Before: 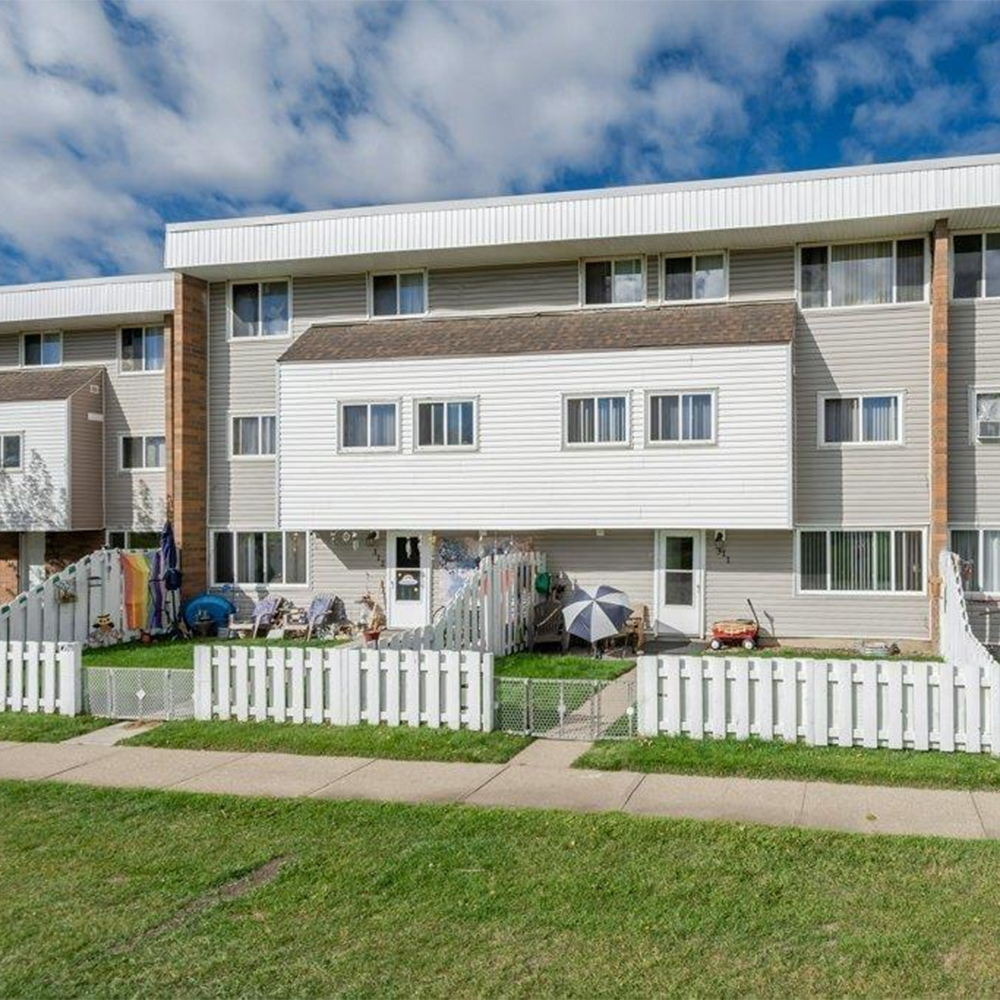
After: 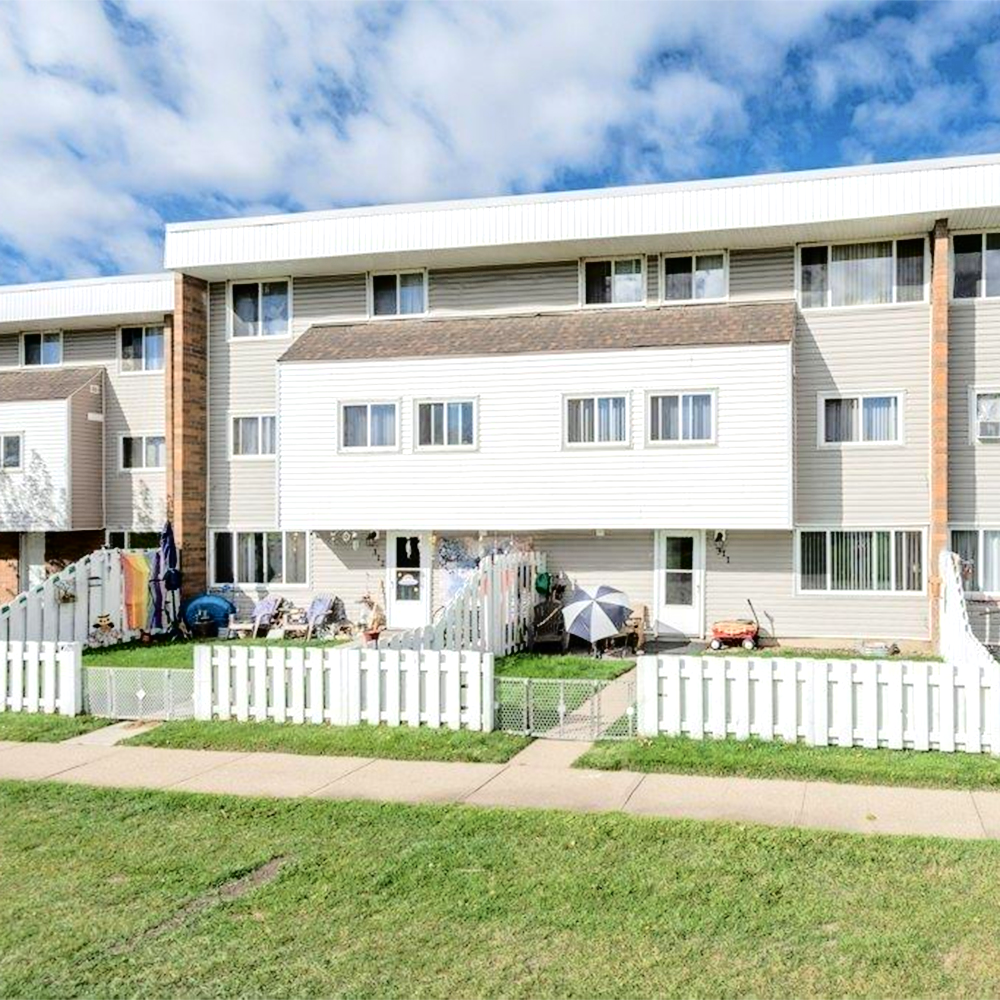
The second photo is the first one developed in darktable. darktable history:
tone curve: curves: ch0 [(0, 0) (0.003, 0.002) (0.011, 0.007) (0.025, 0.014) (0.044, 0.023) (0.069, 0.033) (0.1, 0.052) (0.136, 0.081) (0.177, 0.134) (0.224, 0.205) (0.277, 0.296) (0.335, 0.401) (0.399, 0.501) (0.468, 0.589) (0.543, 0.658) (0.623, 0.738) (0.709, 0.804) (0.801, 0.871) (0.898, 0.93) (1, 1)], color space Lab, independent channels, preserve colors none
tone equalizer: -8 EV -0.407 EV, -7 EV -0.378 EV, -6 EV -0.34 EV, -5 EV -0.256 EV, -3 EV 0.238 EV, -2 EV 0.357 EV, -1 EV 0.377 EV, +0 EV 0.417 EV
